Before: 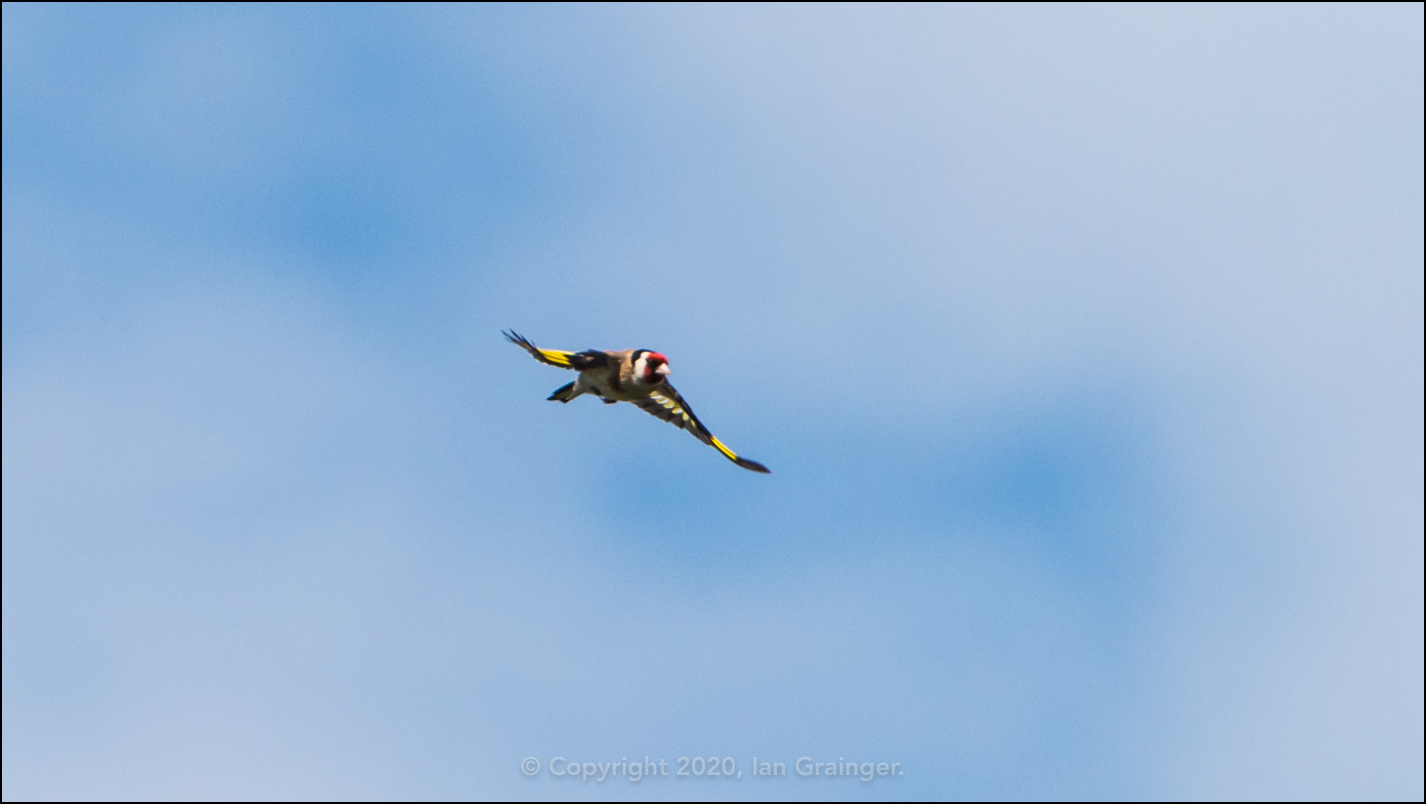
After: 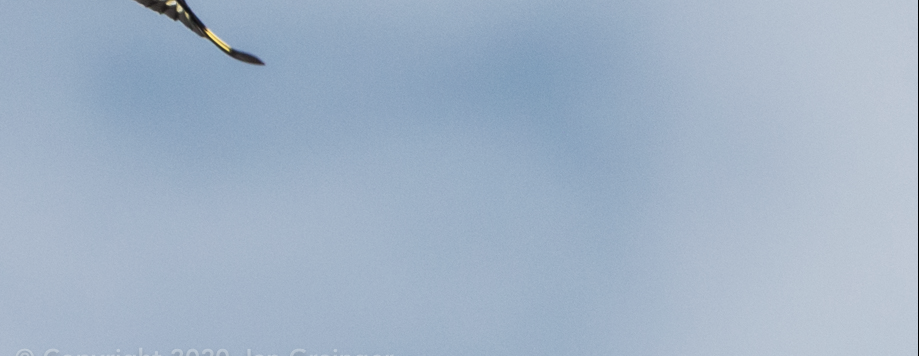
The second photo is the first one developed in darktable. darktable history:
crop and rotate: left 35.487%, top 50.803%, bottom 4.812%
color correction: highlights b* 0.05, saturation 0.546
